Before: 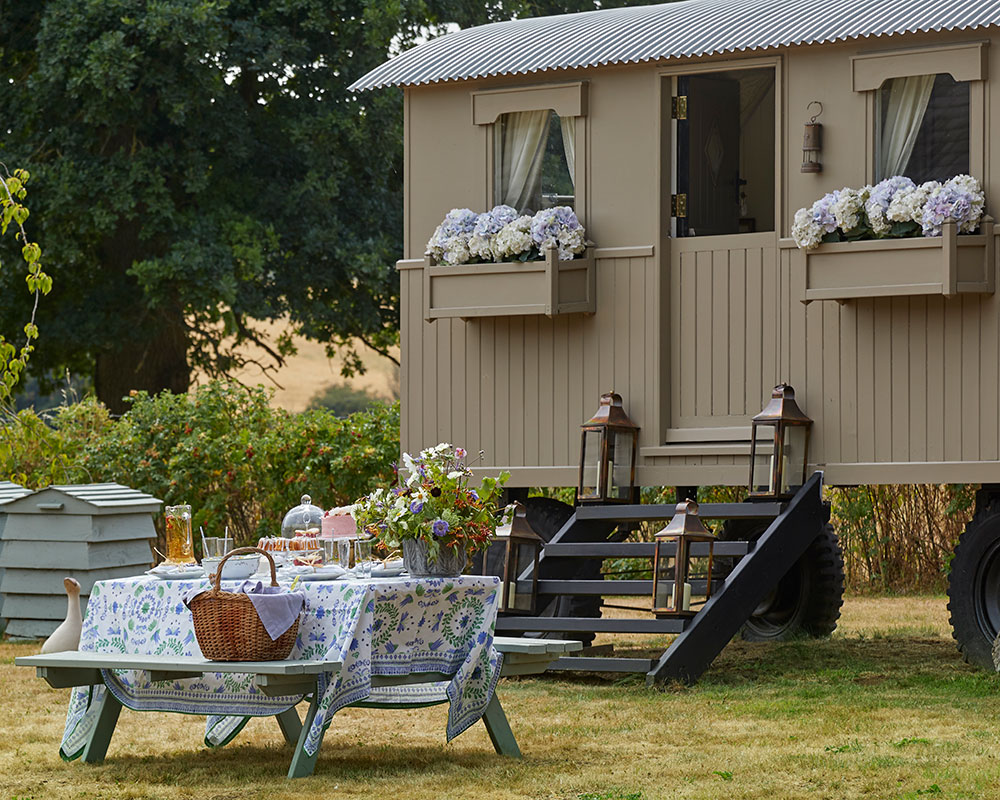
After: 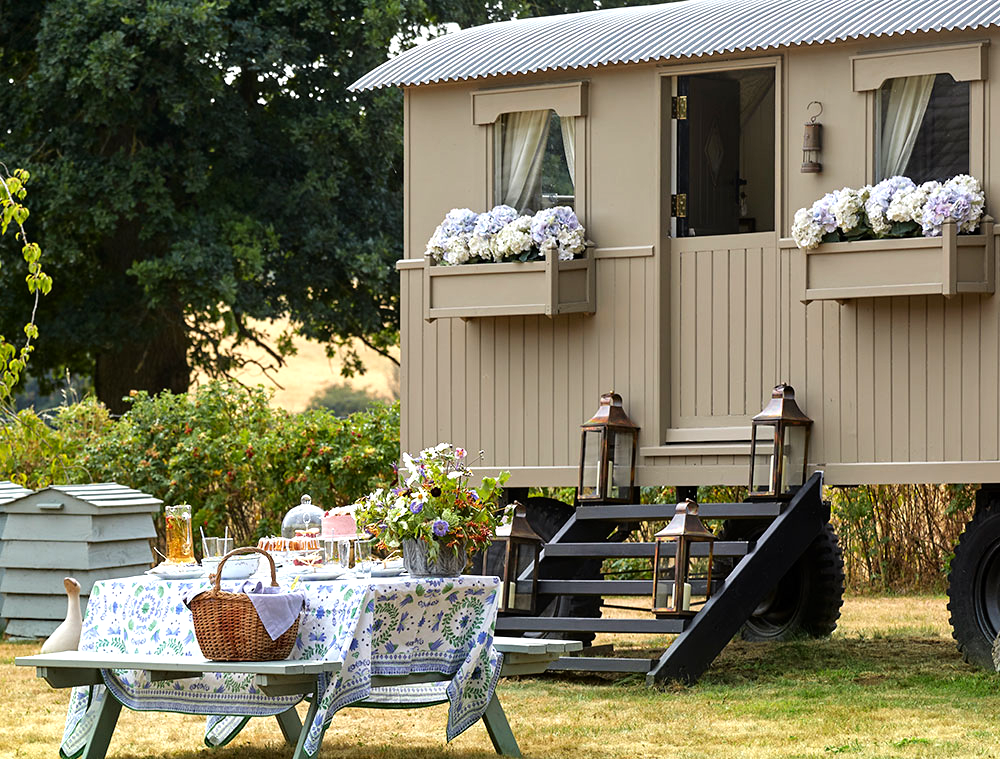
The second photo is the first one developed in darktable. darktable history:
exposure: black level correction 0.001, exposure 0.139 EV, compensate highlight preservation false
crop and rotate: top 0.002%, bottom 5.026%
tone equalizer: -8 EV -0.781 EV, -7 EV -0.738 EV, -6 EV -0.593 EV, -5 EV -0.391 EV, -3 EV 0.396 EV, -2 EV 0.6 EV, -1 EV 0.7 EV, +0 EV 0.753 EV
